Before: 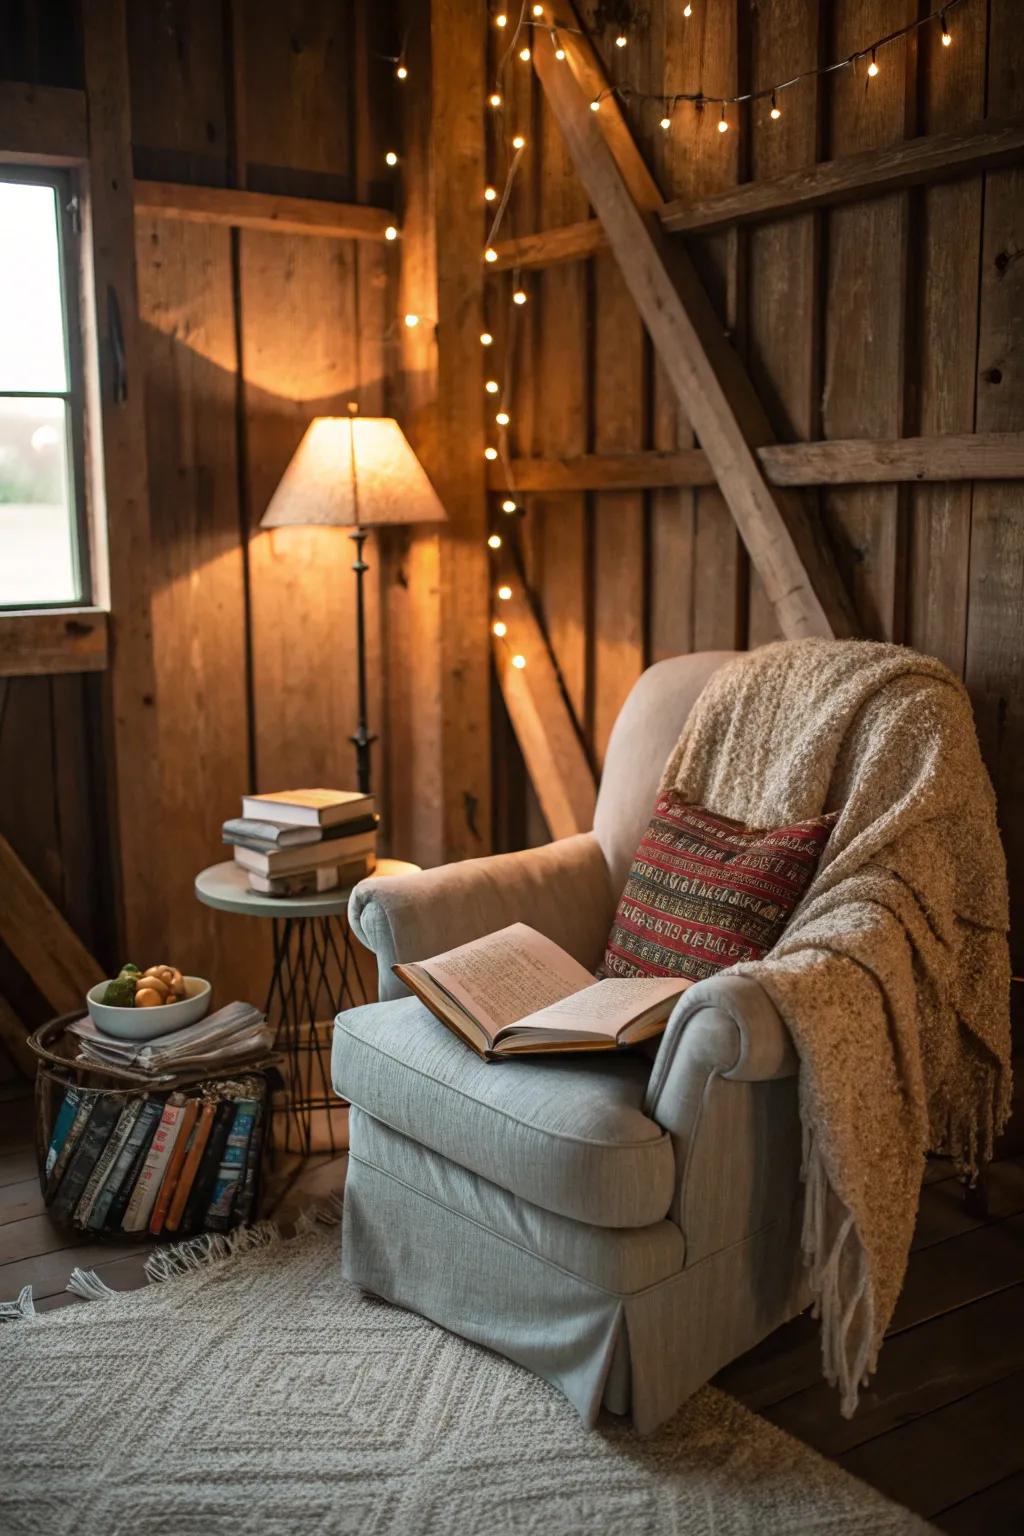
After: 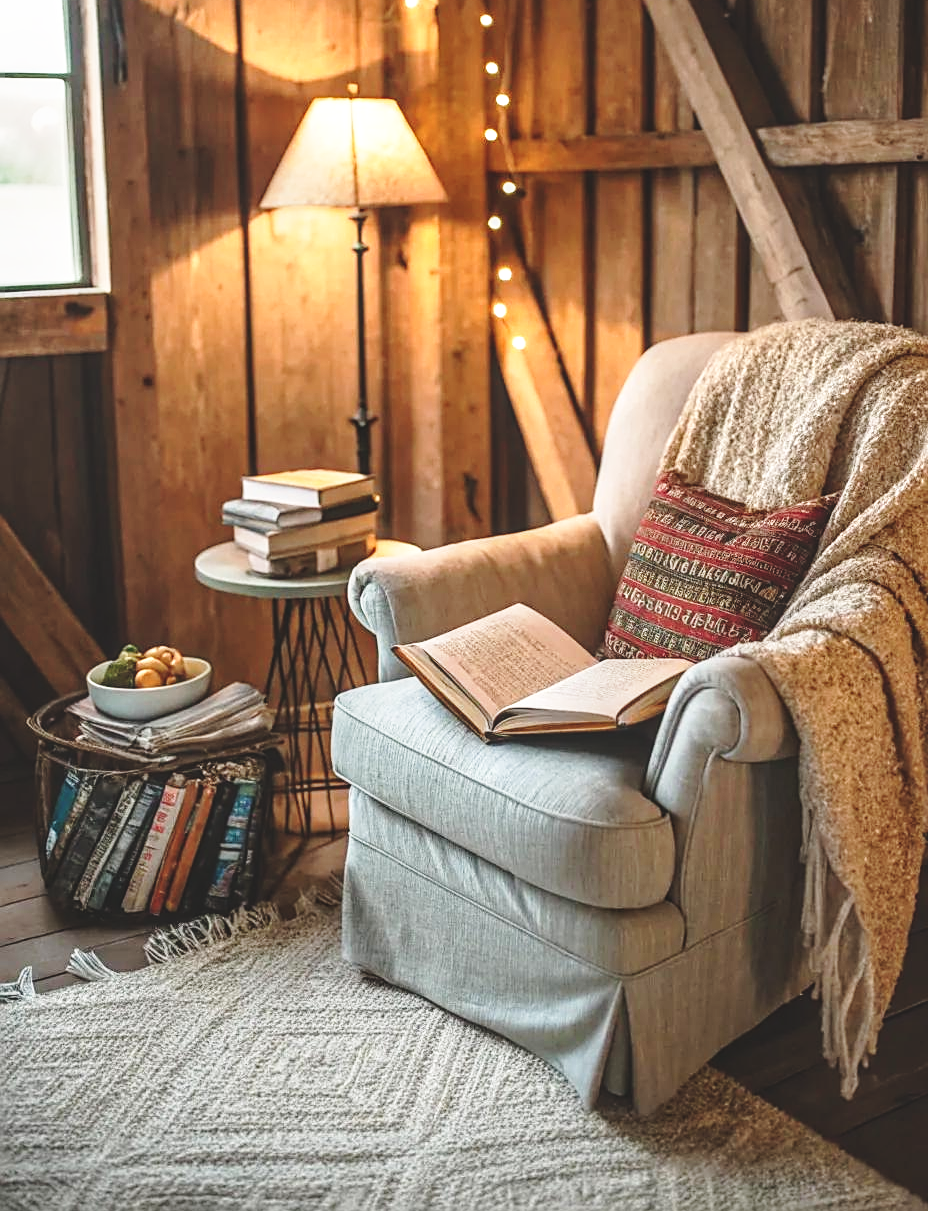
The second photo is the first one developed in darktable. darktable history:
local contrast: on, module defaults
exposure: black level correction -0.021, exposure -0.038 EV, compensate highlight preservation false
crop: top 20.8%, right 9.35%, bottom 0.347%
sharpen: on, module defaults
base curve: curves: ch0 [(0, 0) (0.028, 0.03) (0.121, 0.232) (0.46, 0.748) (0.859, 0.968) (1, 1)], preserve colors none
